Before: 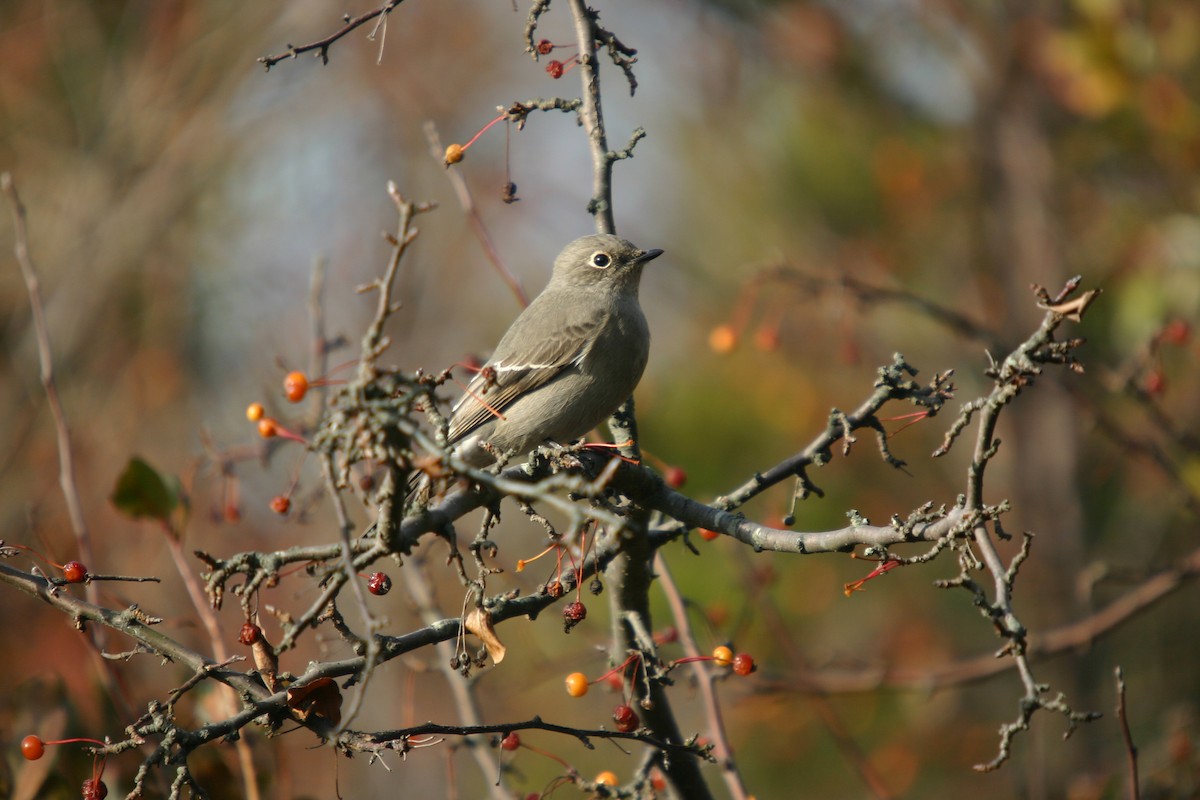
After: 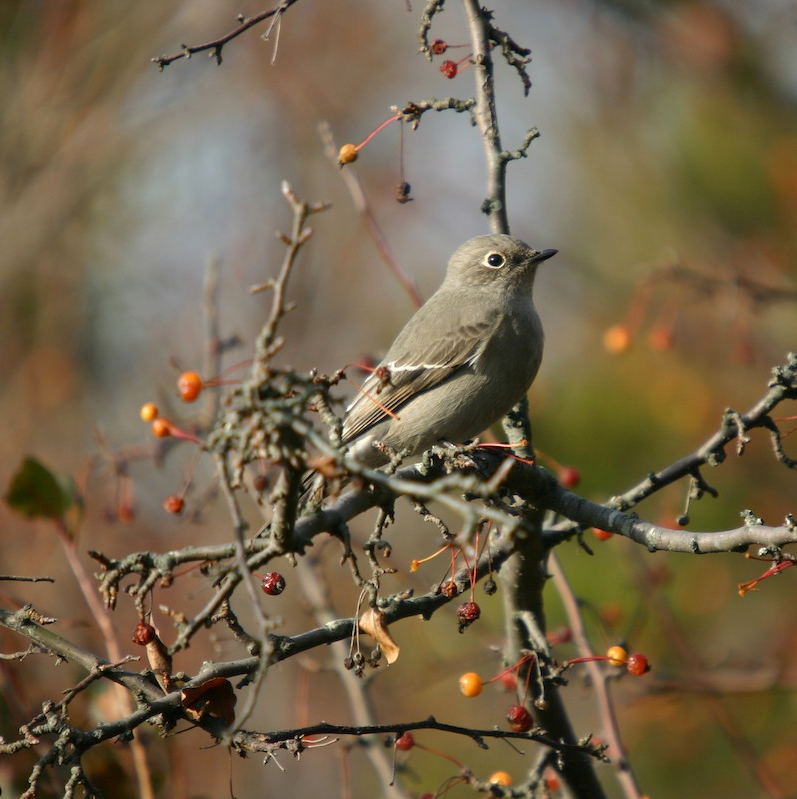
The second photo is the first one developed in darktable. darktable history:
crop and rotate: left 8.887%, right 24.696%
exposure: black level correction 0.001, exposure 0.016 EV, compensate exposure bias true, compensate highlight preservation false
